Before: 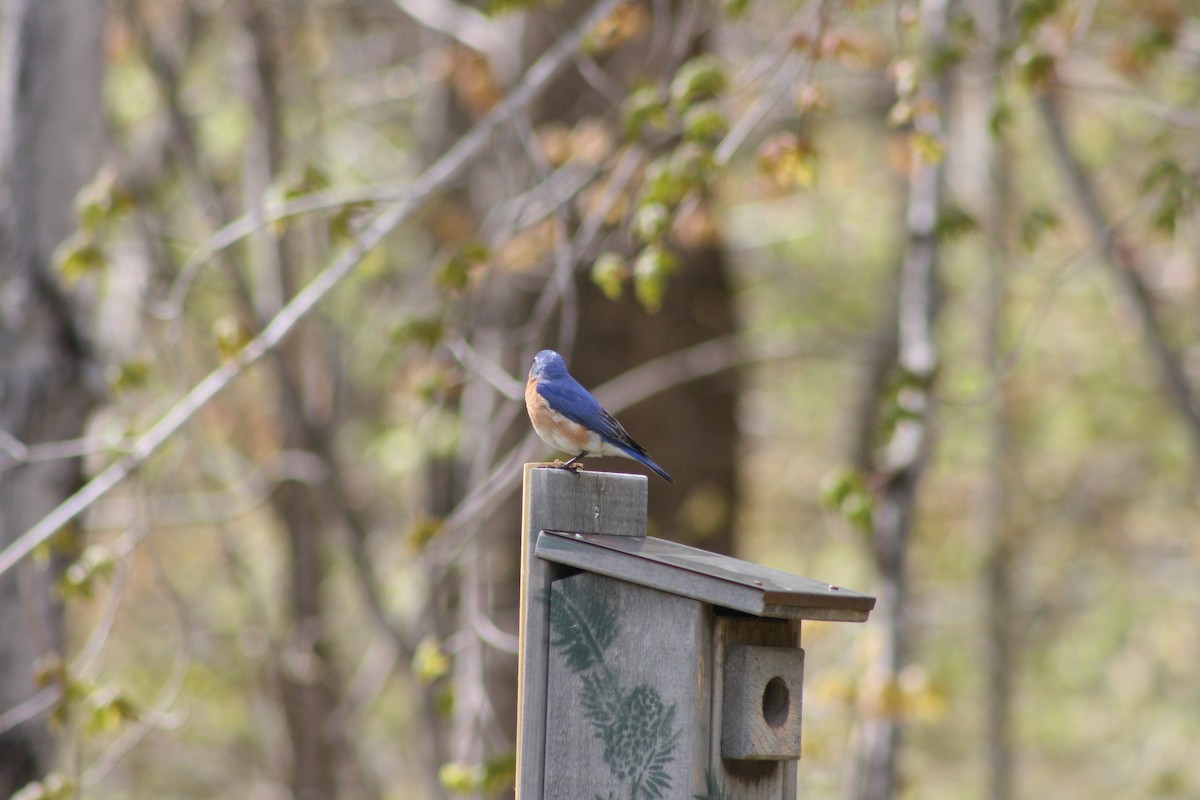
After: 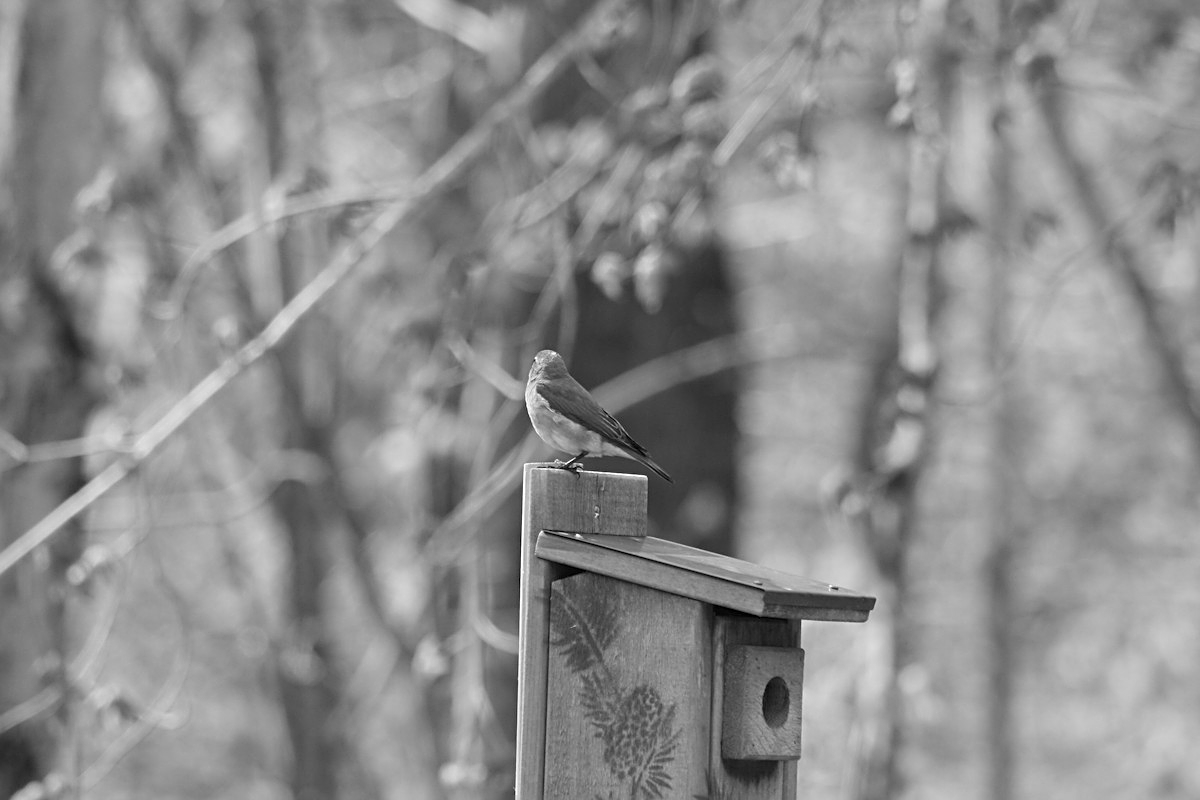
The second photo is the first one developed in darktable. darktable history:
sharpen: on, module defaults
monochrome: on, module defaults
